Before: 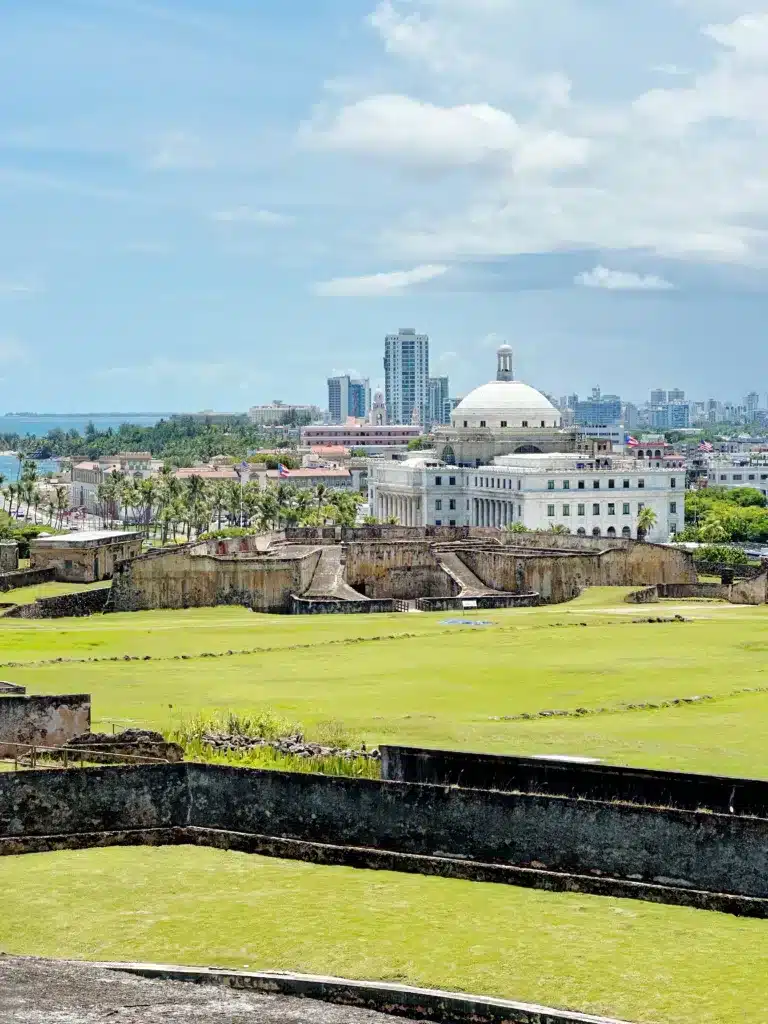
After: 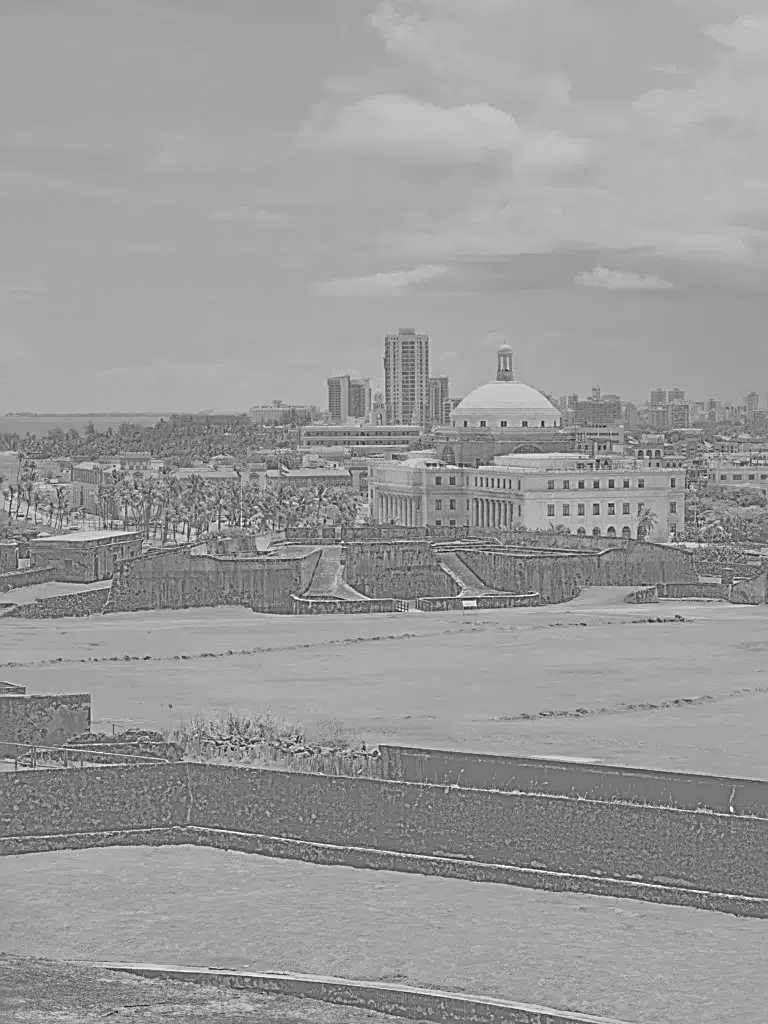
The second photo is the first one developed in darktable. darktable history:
highpass: sharpness 9.84%, contrast boost 9.94%
exposure: black level correction 0, exposure 2.327 EV, compensate exposure bias true, compensate highlight preservation false
sharpen: on, module defaults
